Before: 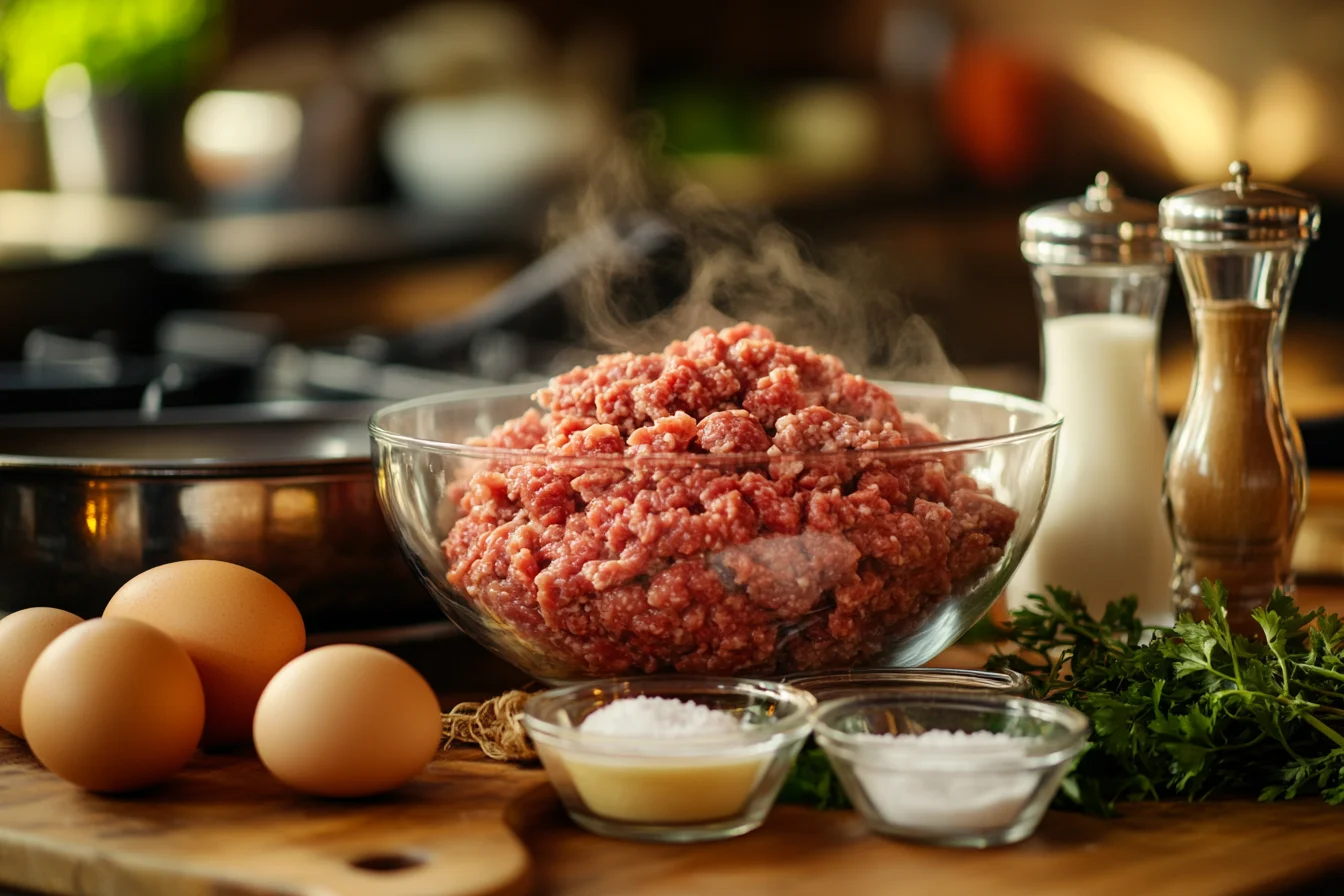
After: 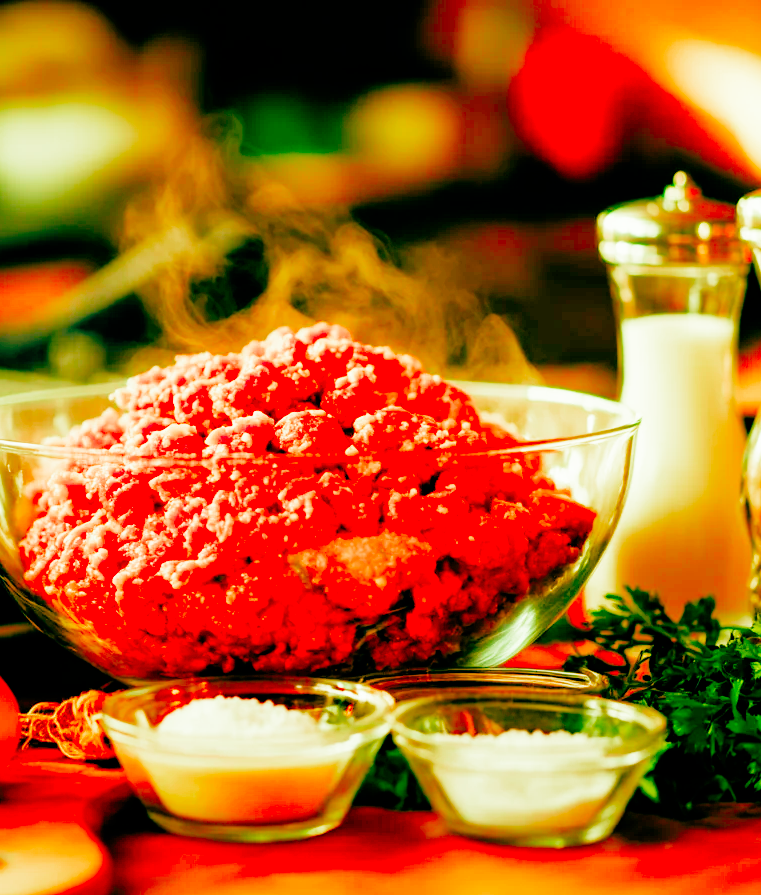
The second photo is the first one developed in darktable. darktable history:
exposure: black level correction 0, exposure 1.741 EV, compensate exposure bias true, compensate highlight preservation false
crop: left 31.458%, top 0%, right 11.876%
velvia: on, module defaults
color correction: saturation 2.15
filmic rgb: black relative exposure -4.4 EV, white relative exposure 5 EV, threshold 3 EV, hardness 2.23, latitude 40.06%, contrast 1.15, highlights saturation mix 10%, shadows ↔ highlights balance 1.04%, preserve chrominance RGB euclidean norm (legacy), color science v4 (2020), enable highlight reconstruction true
color balance: mode lift, gamma, gain (sRGB), lift [1, 0.69, 1, 1], gamma [1, 1.482, 1, 1], gain [1, 1, 1, 0.802]
